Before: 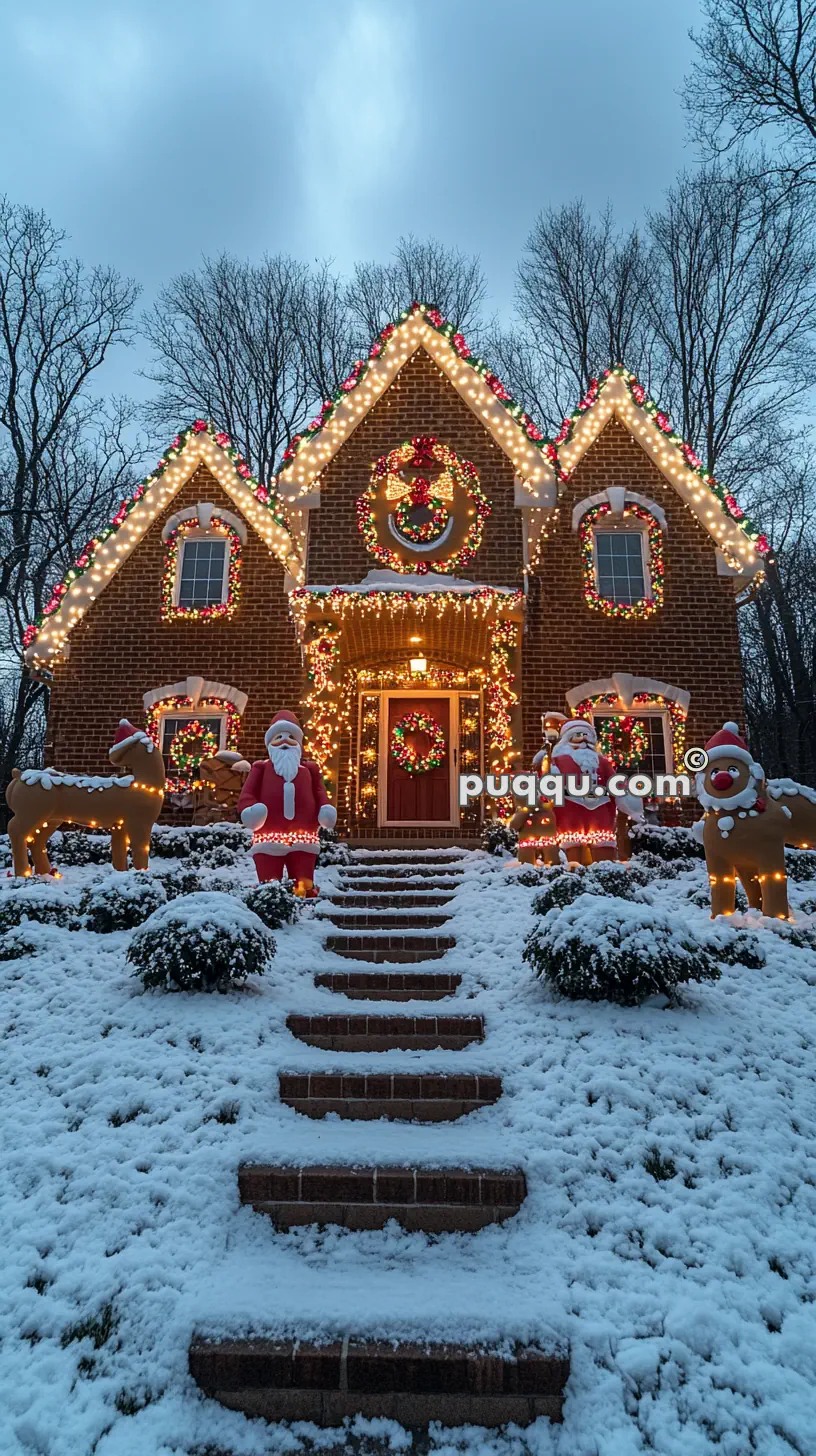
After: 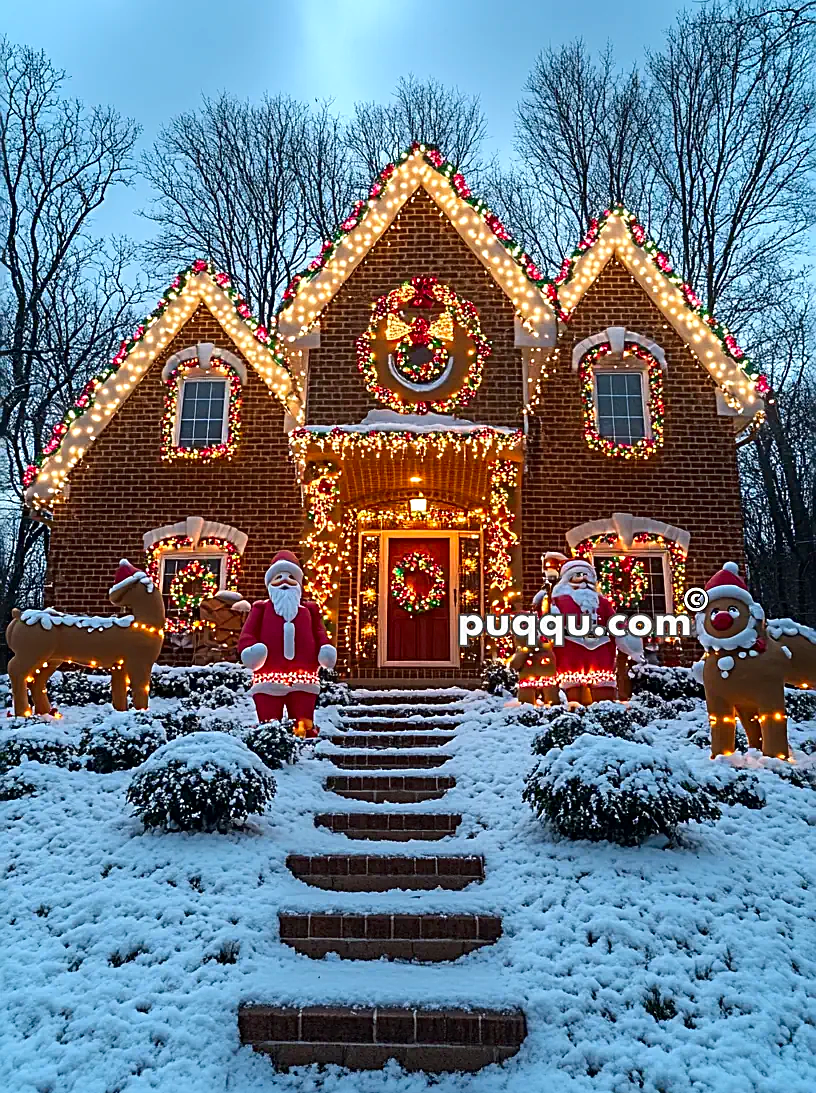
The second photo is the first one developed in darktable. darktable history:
exposure: exposure 0.201 EV, compensate highlight preservation false
crop: top 11.014%, bottom 13.871%
sharpen: radius 2.561, amount 0.645
contrast brightness saturation: contrast 0.088, saturation 0.268
